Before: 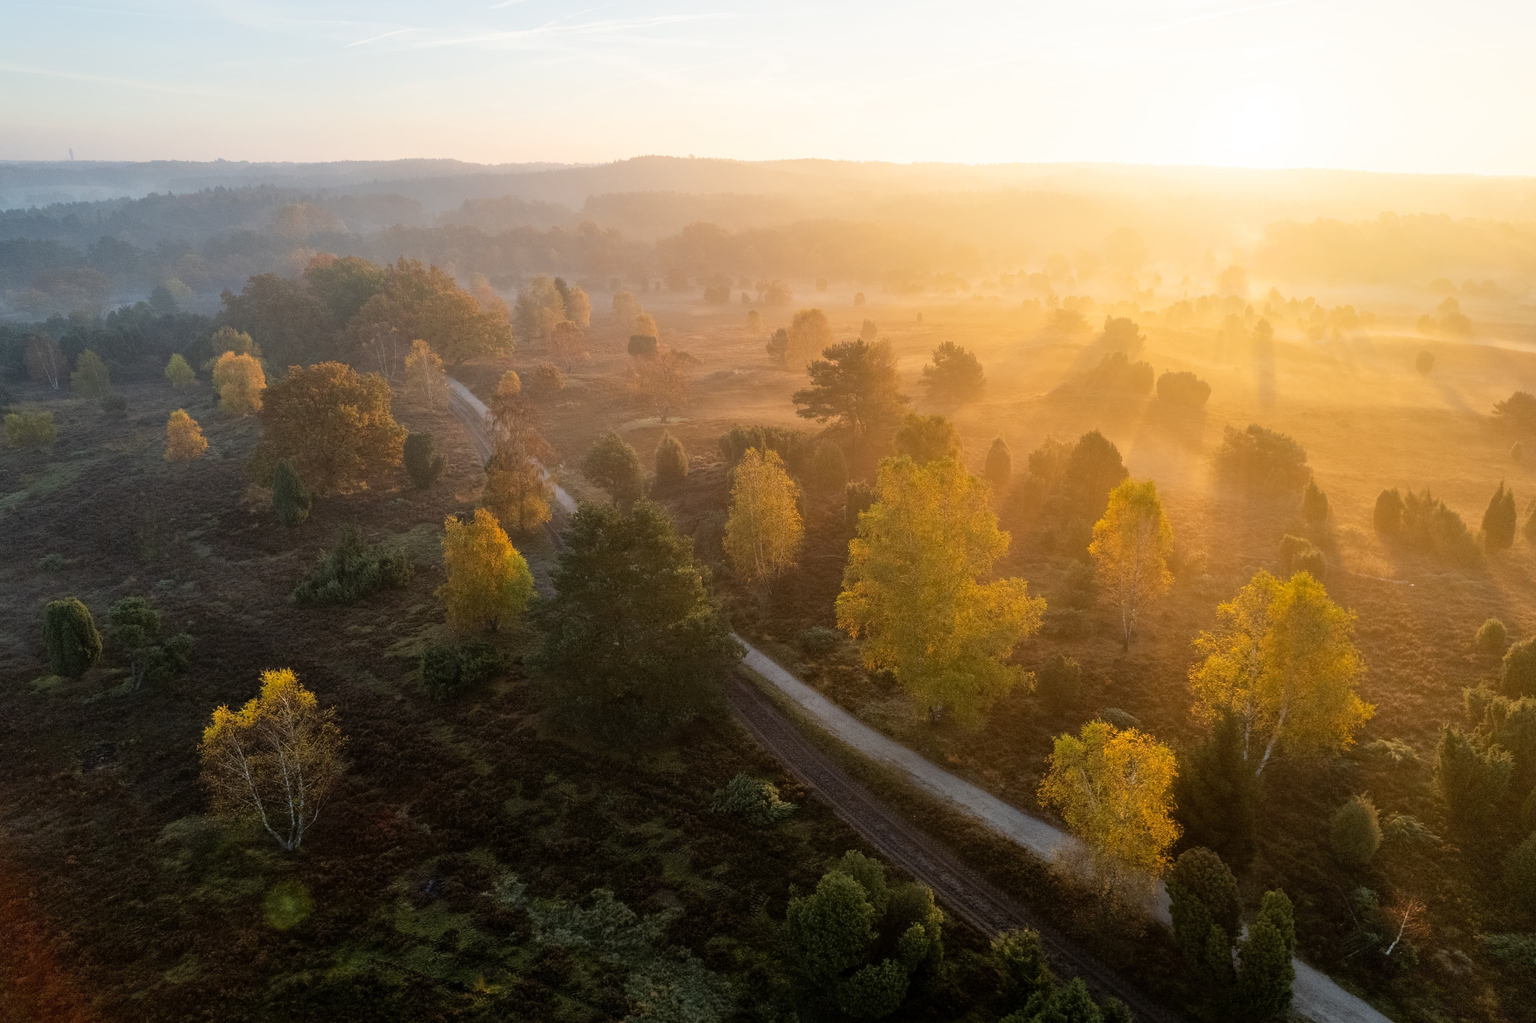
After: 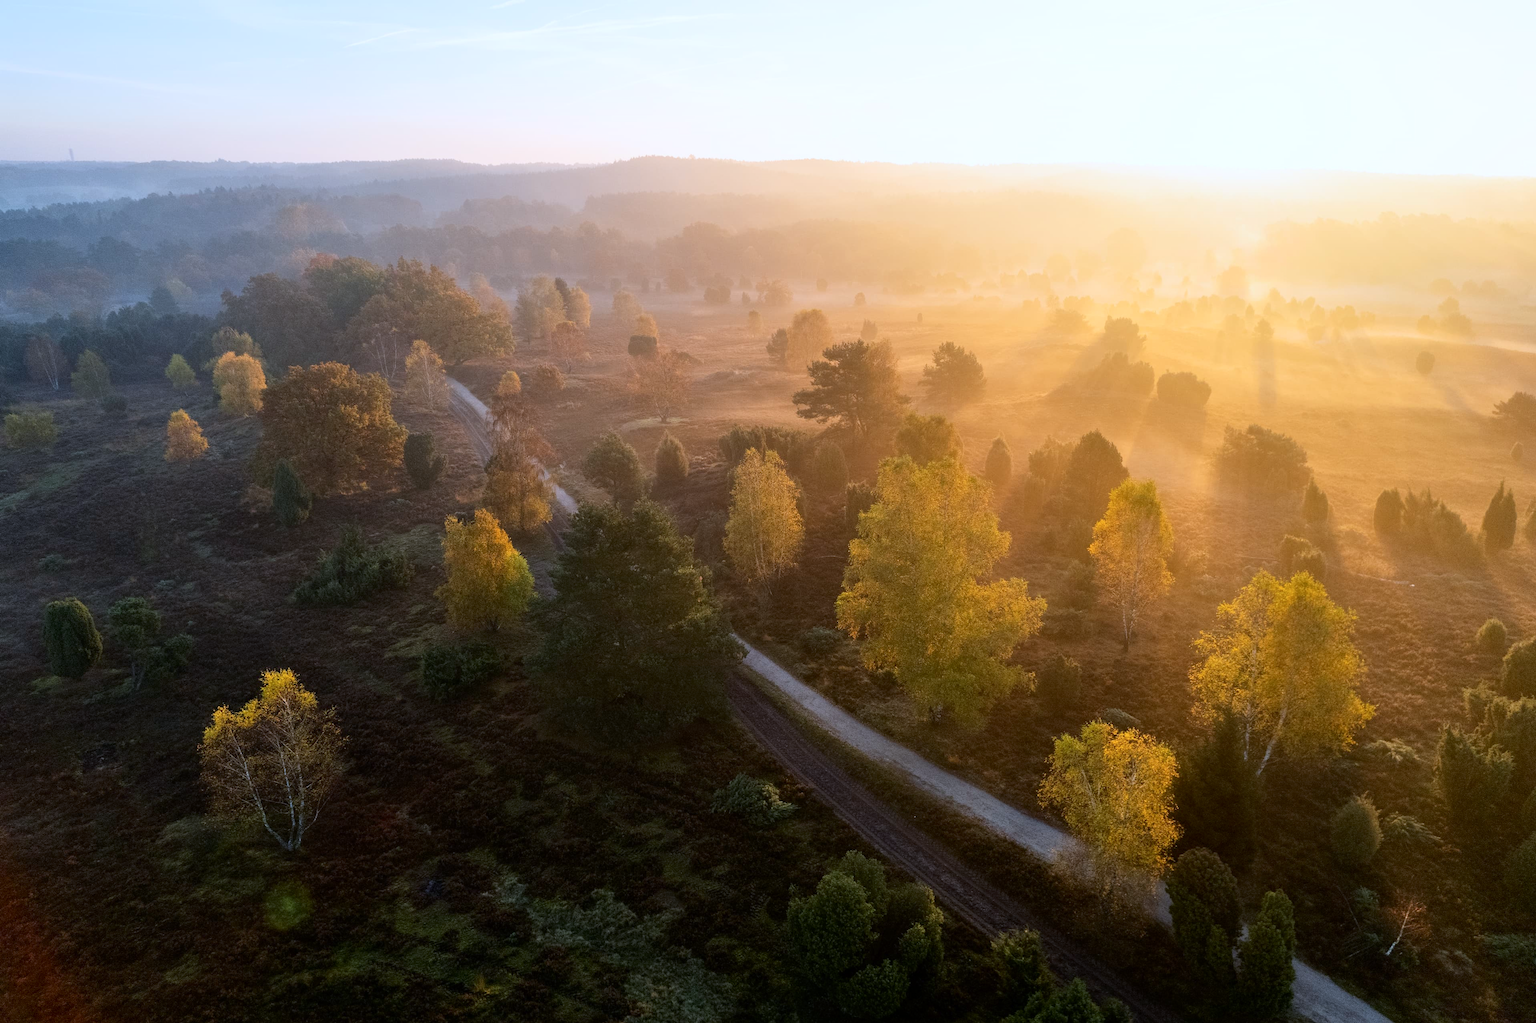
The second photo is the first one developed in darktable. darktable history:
contrast brightness saturation: contrast 0.145, brightness -0.015, saturation 0.095
color calibration: illuminant as shot in camera, x 0.37, y 0.382, temperature 4318.78 K
